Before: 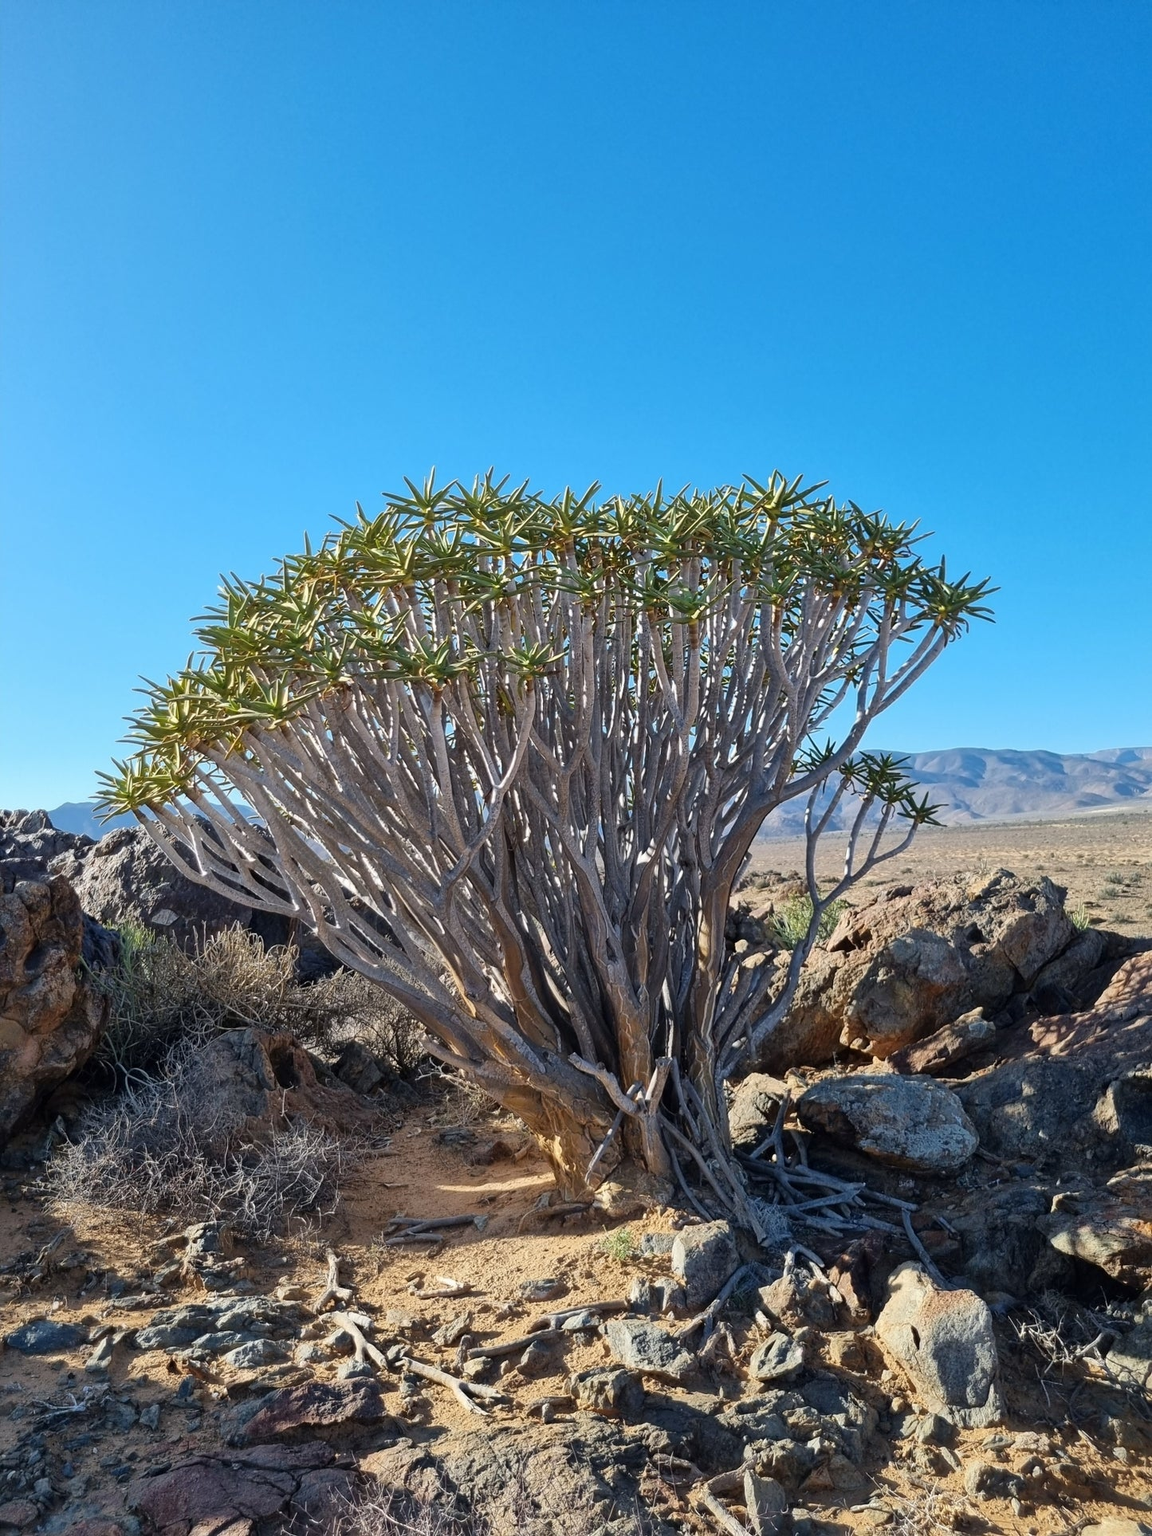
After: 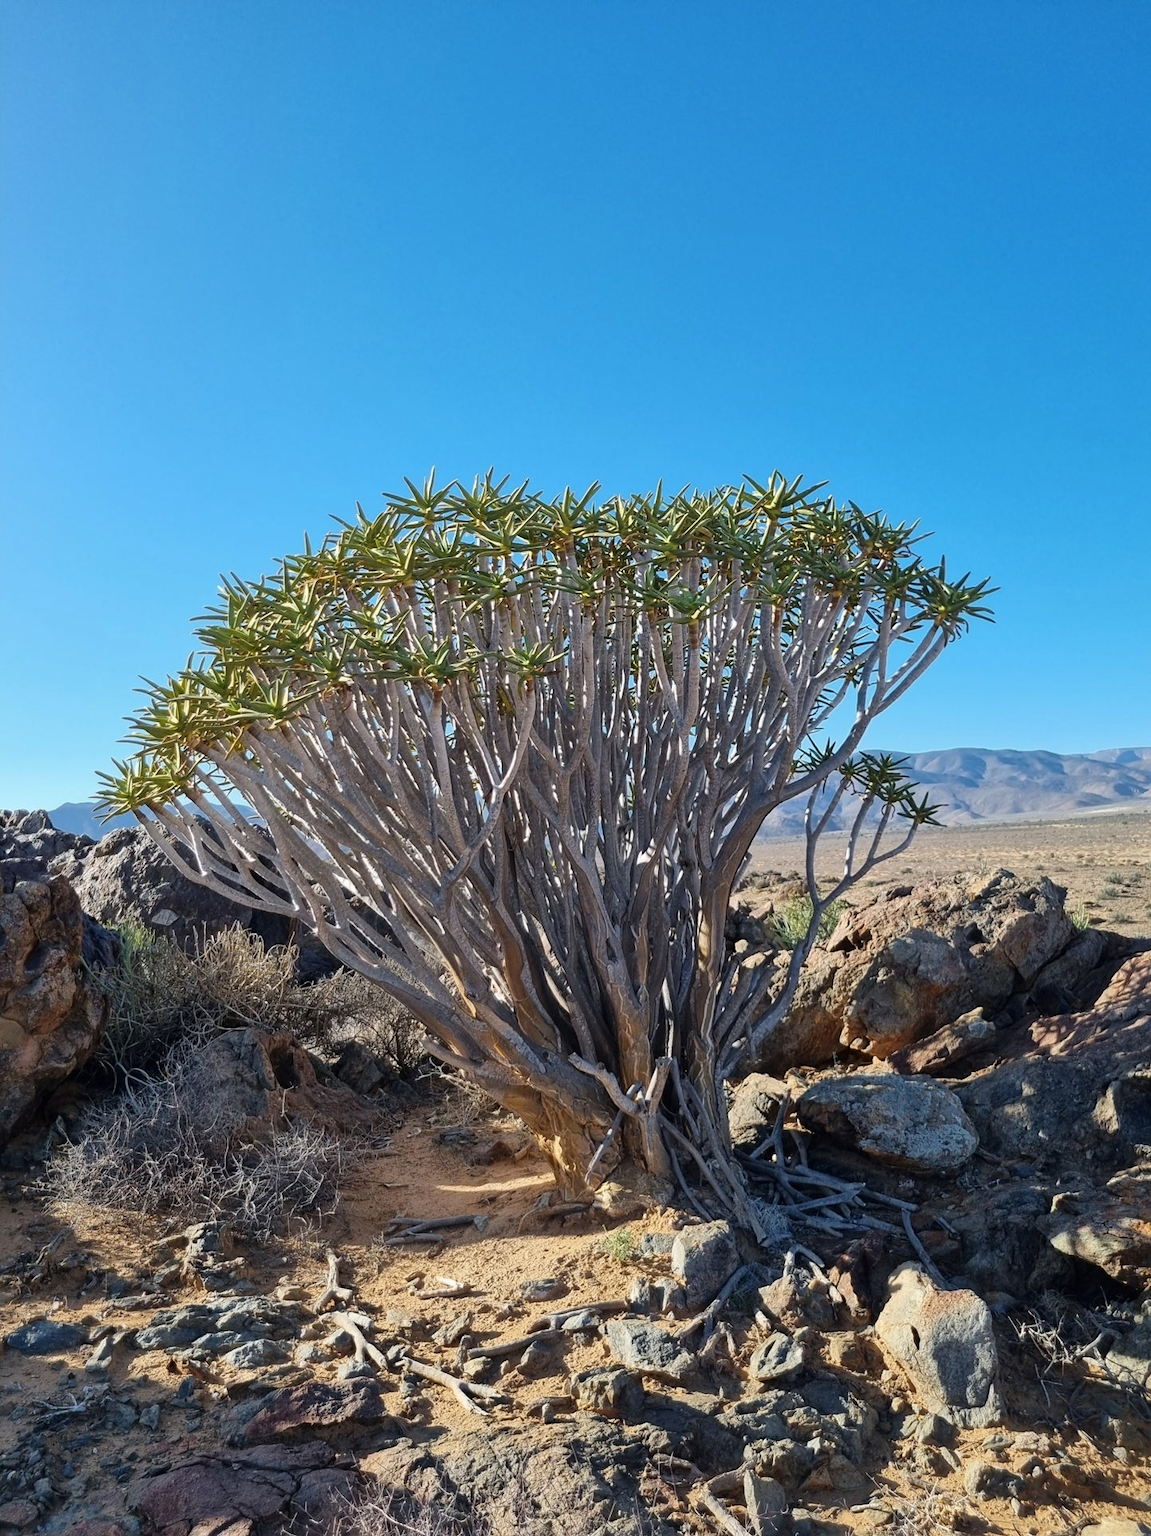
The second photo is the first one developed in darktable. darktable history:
color zones: curves: ch0 [(0.068, 0.464) (0.25, 0.5) (0.48, 0.508) (0.75, 0.536) (0.886, 0.476) (0.967, 0.456)]; ch1 [(0.066, 0.456) (0.25, 0.5) (0.616, 0.508) (0.746, 0.56) (0.934, 0.444)], mix -136.1%
